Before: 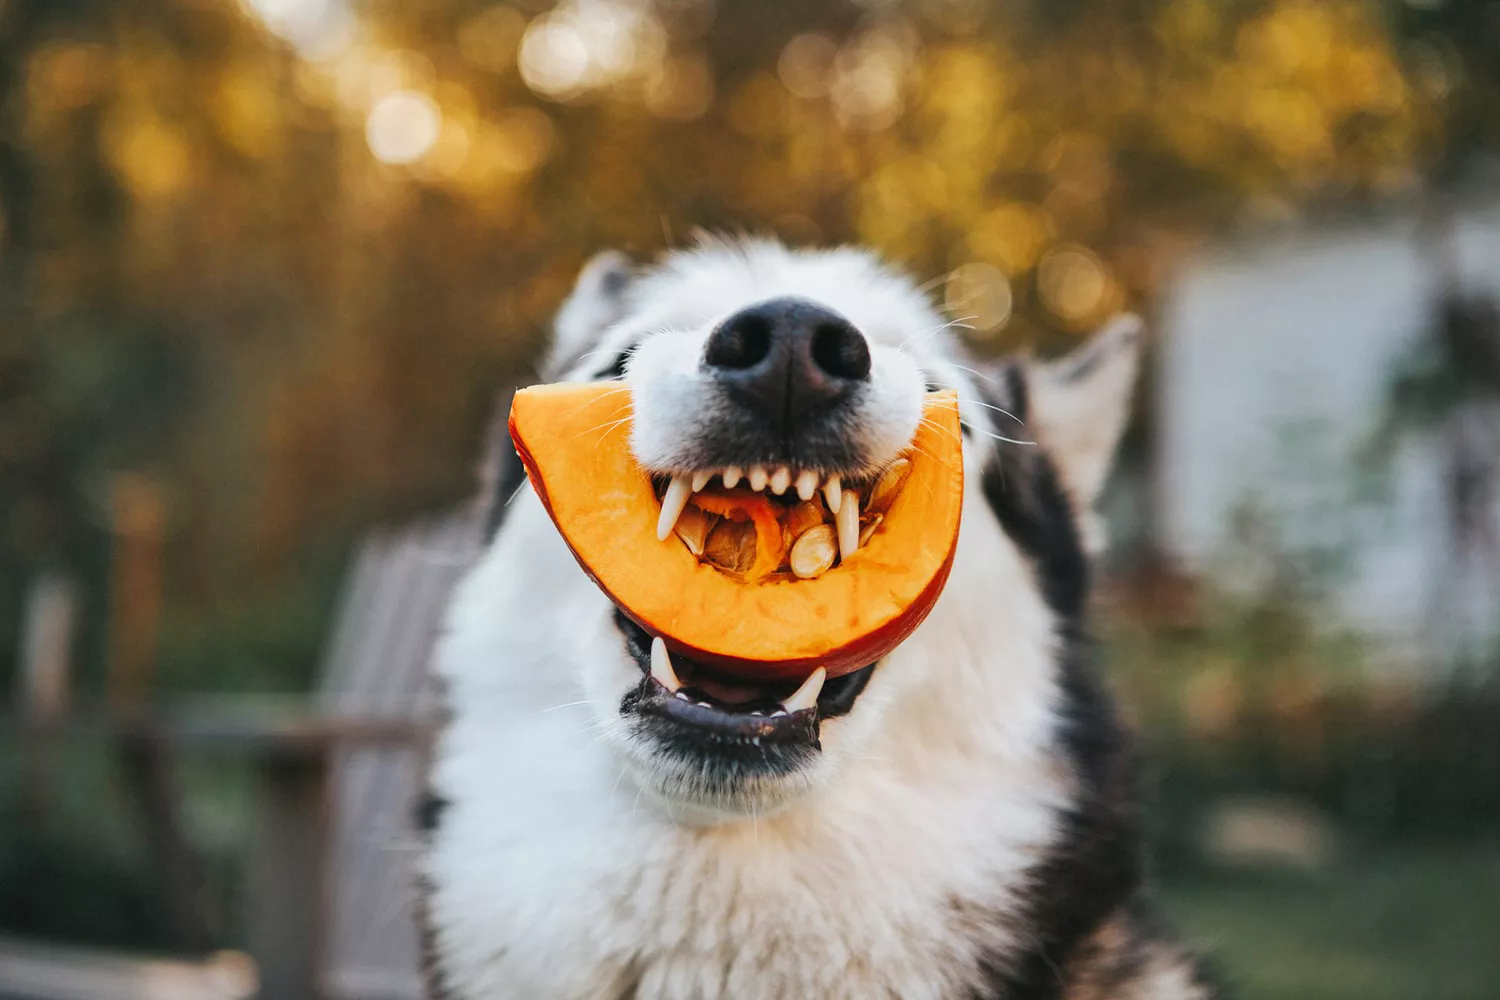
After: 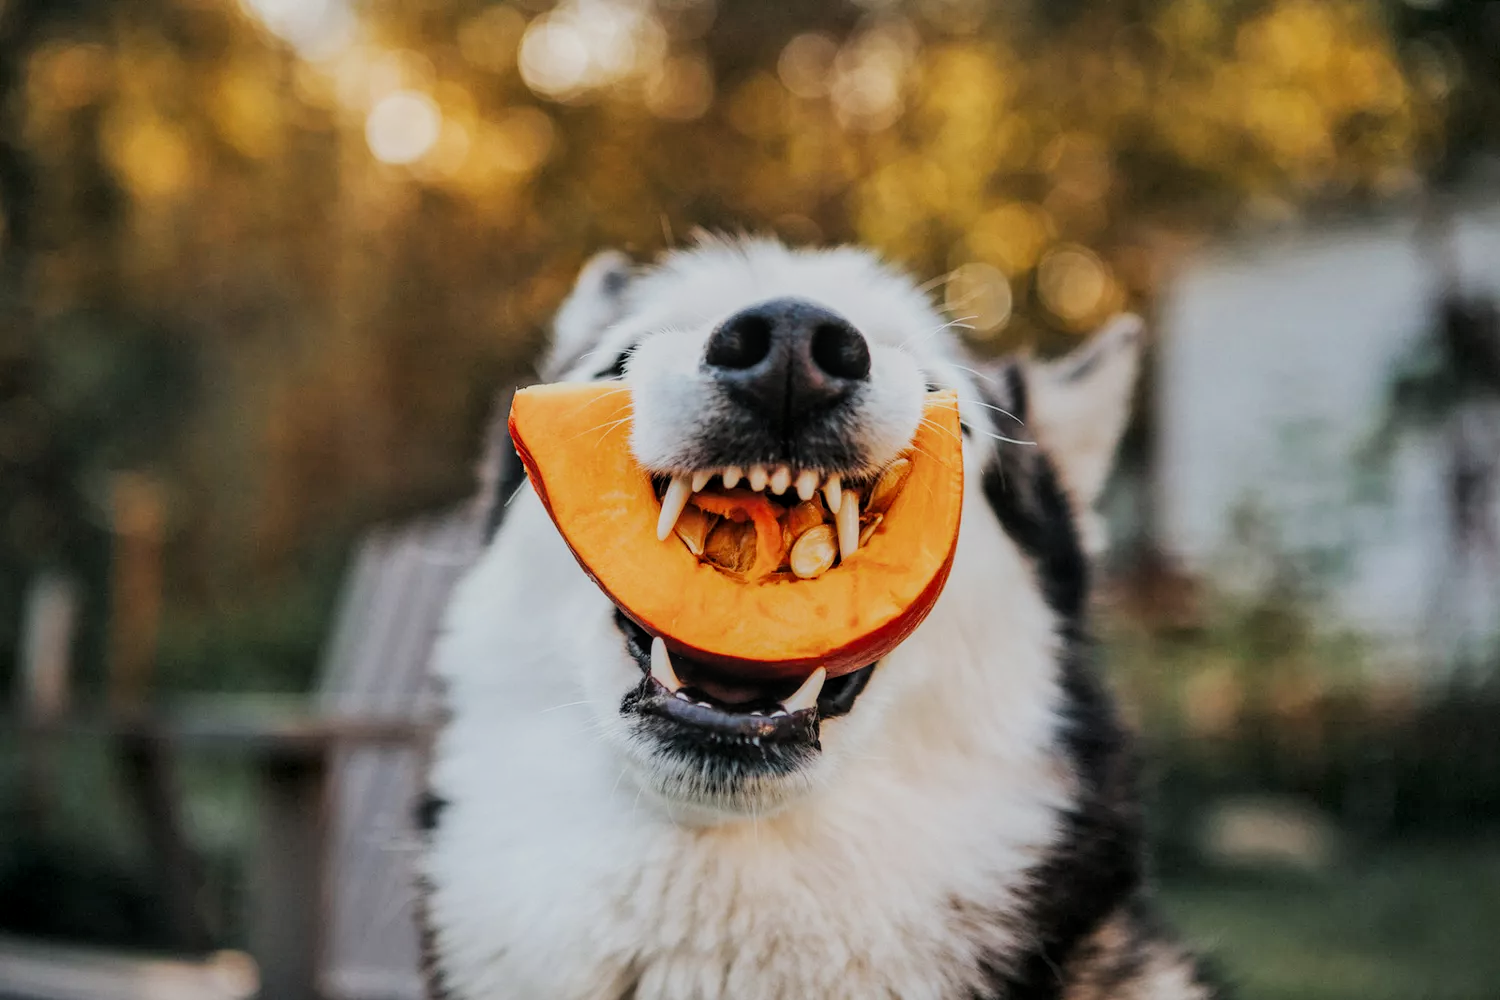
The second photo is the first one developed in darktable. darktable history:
filmic rgb: black relative exposure -7.65 EV, white relative exposure 4.56 EV, hardness 3.61, contrast 1.05
shadows and highlights: shadows -24.28, highlights 49.77, soften with gaussian
local contrast: on, module defaults
